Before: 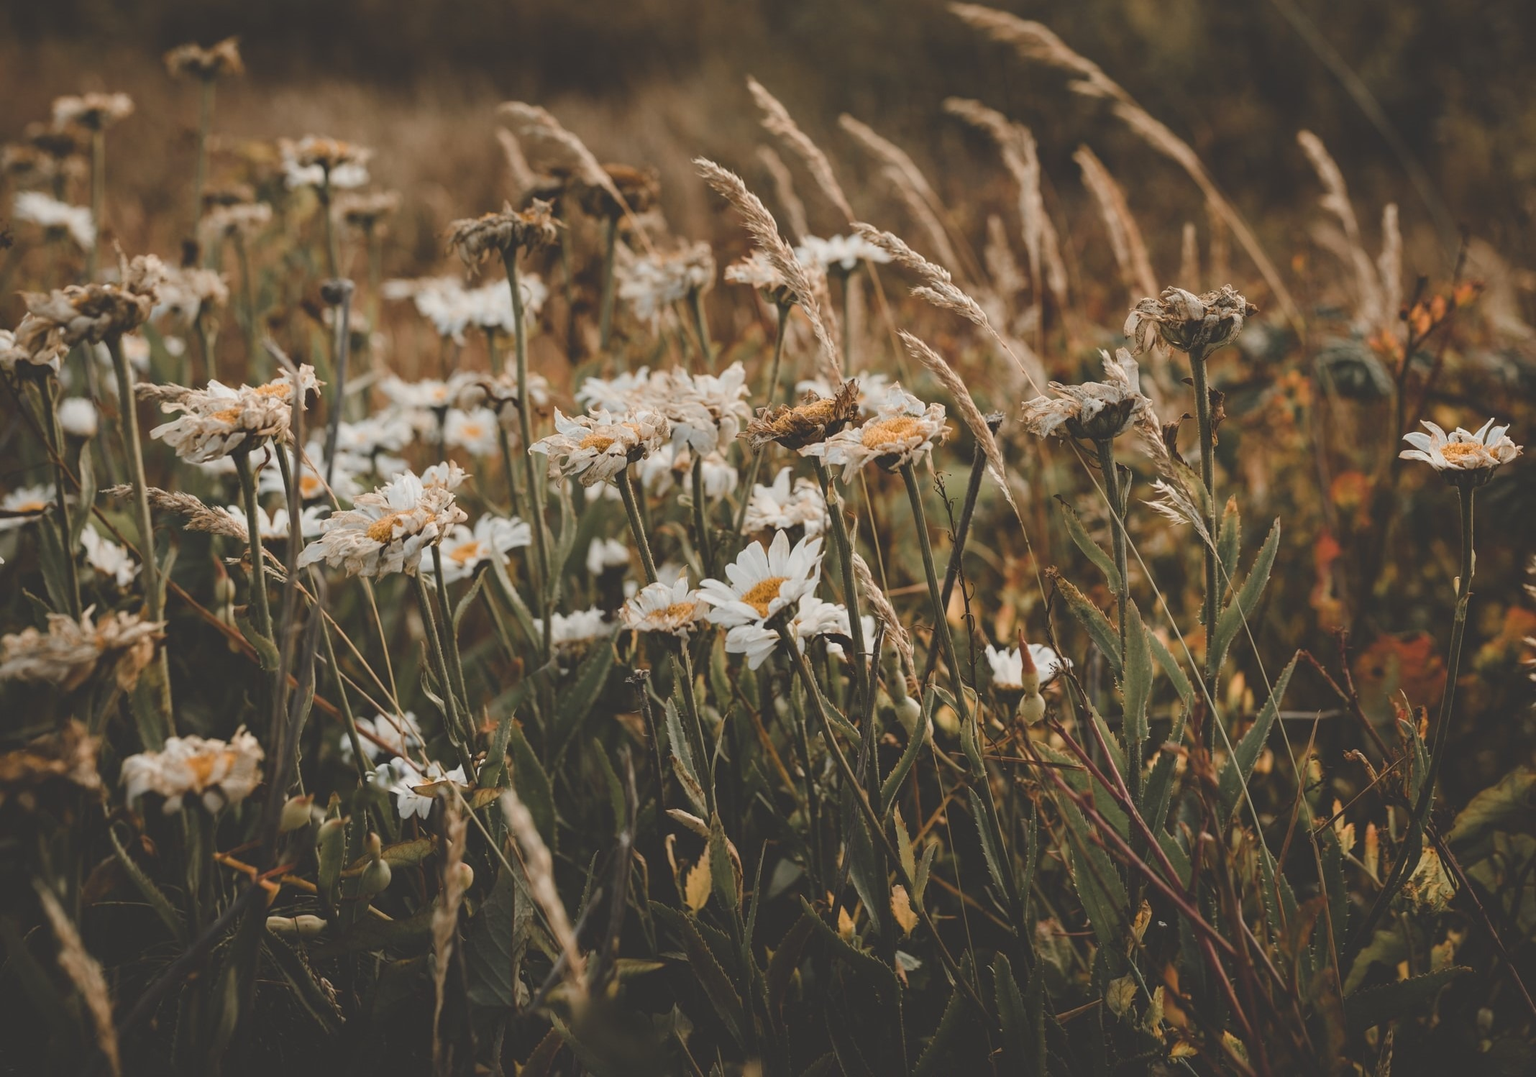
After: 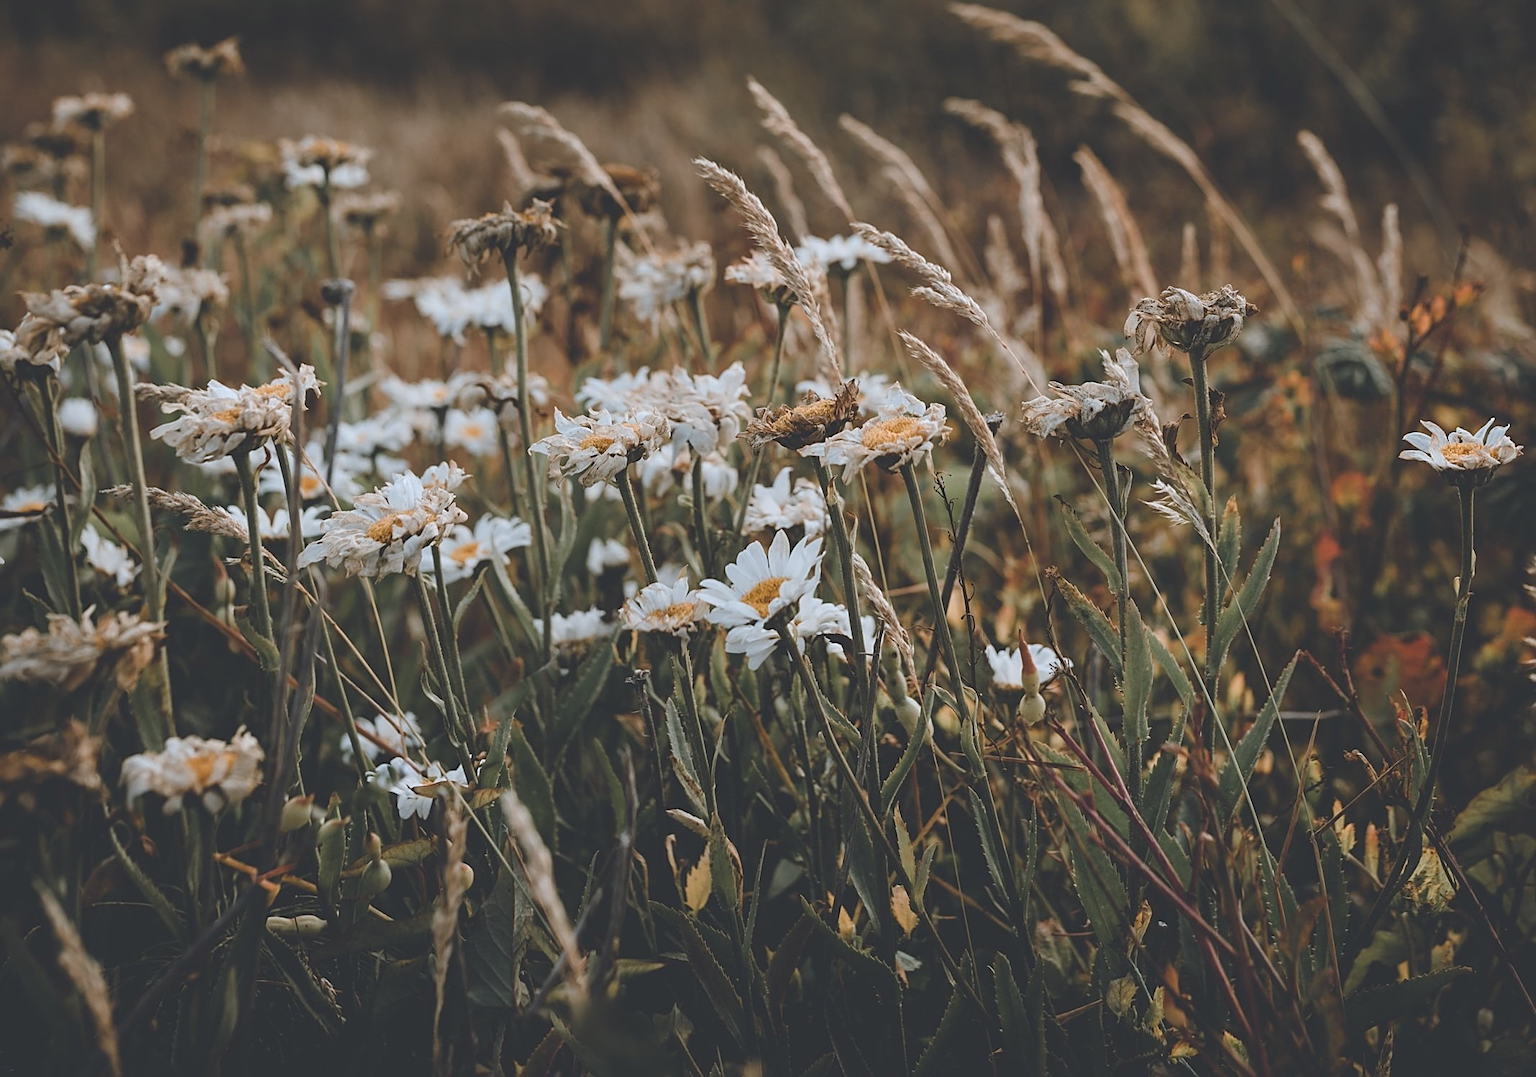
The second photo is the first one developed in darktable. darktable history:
color calibration: x 0.37, y 0.382, temperature 4313.32 K
sharpen: on, module defaults
